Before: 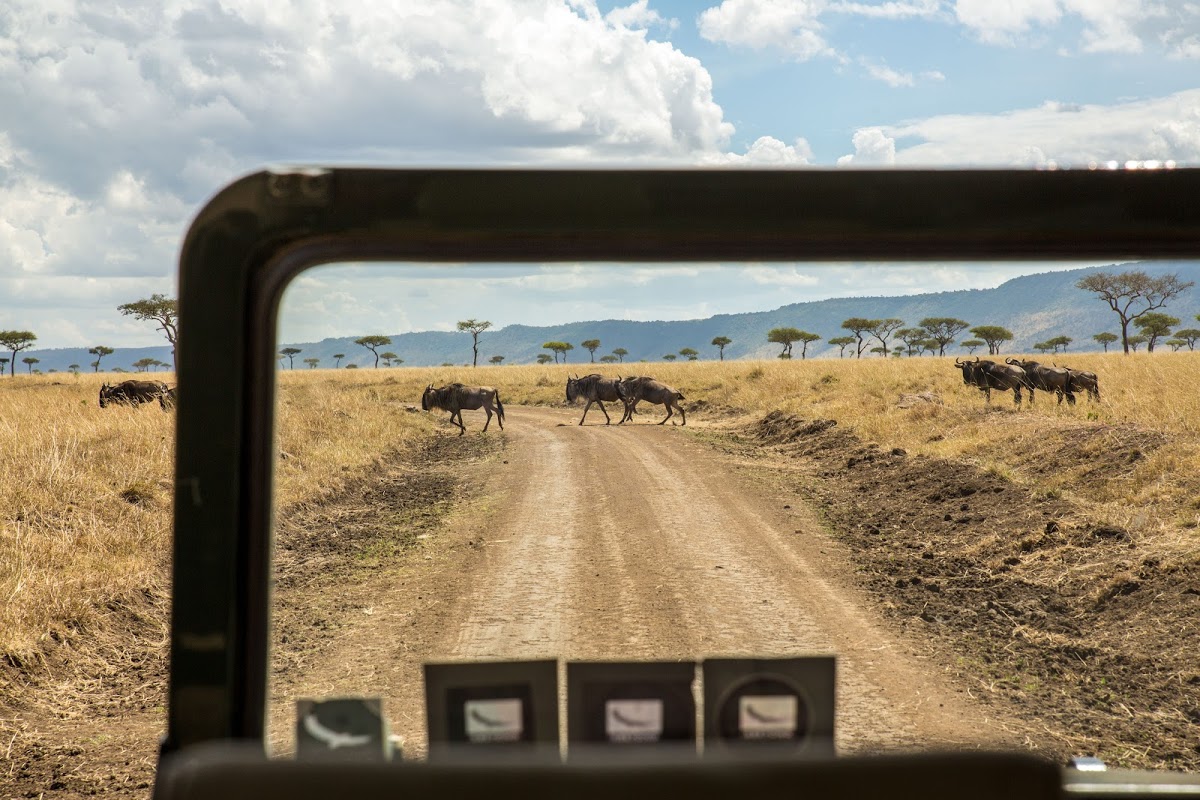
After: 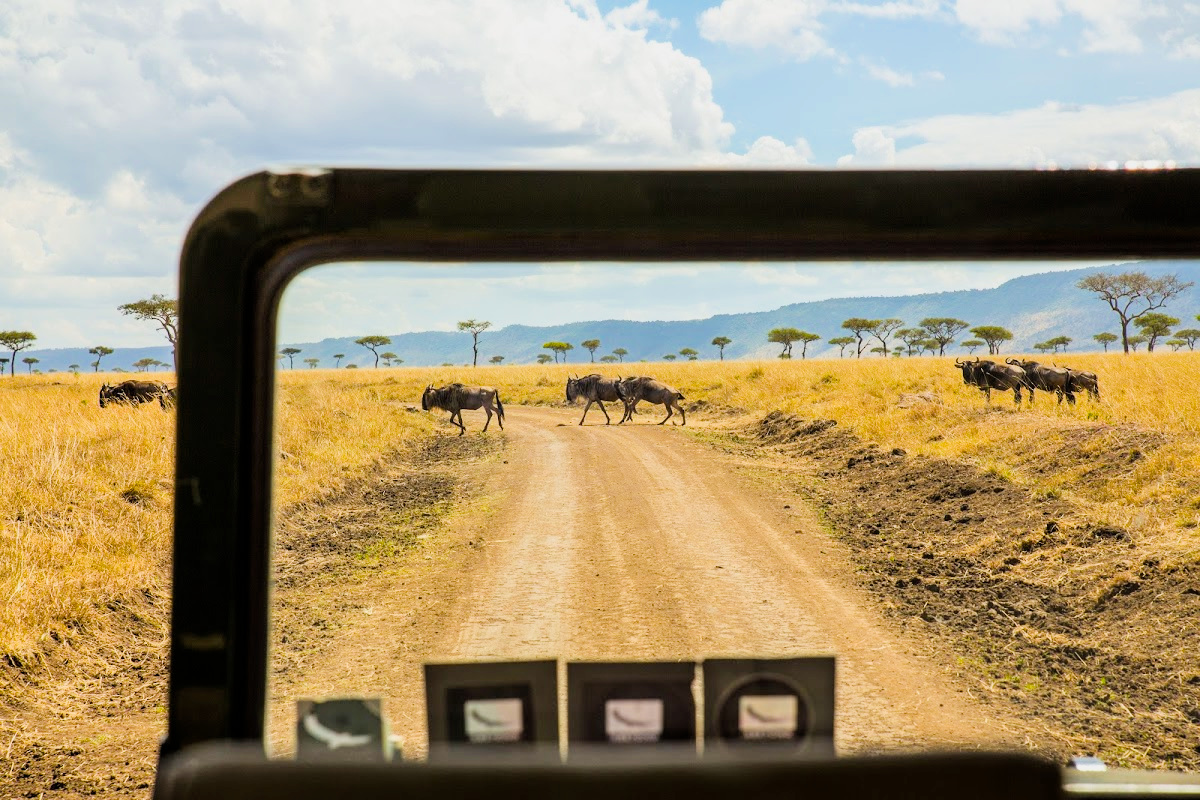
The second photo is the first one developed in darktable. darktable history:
filmic rgb: black relative exposure -7.65 EV, white relative exposure 4.56 EV, threshold 2.97 EV, structure ↔ texture 99.26%, hardness 3.61, contrast 1.054, enable highlight reconstruction true
exposure: exposure 0.8 EV, compensate exposure bias true, compensate highlight preservation false
color balance rgb: linear chroma grading › shadows -7.979%, linear chroma grading › global chroma 9.676%, perceptual saturation grading › global saturation 30.564%, global vibrance 5.781%, contrast 2.742%
